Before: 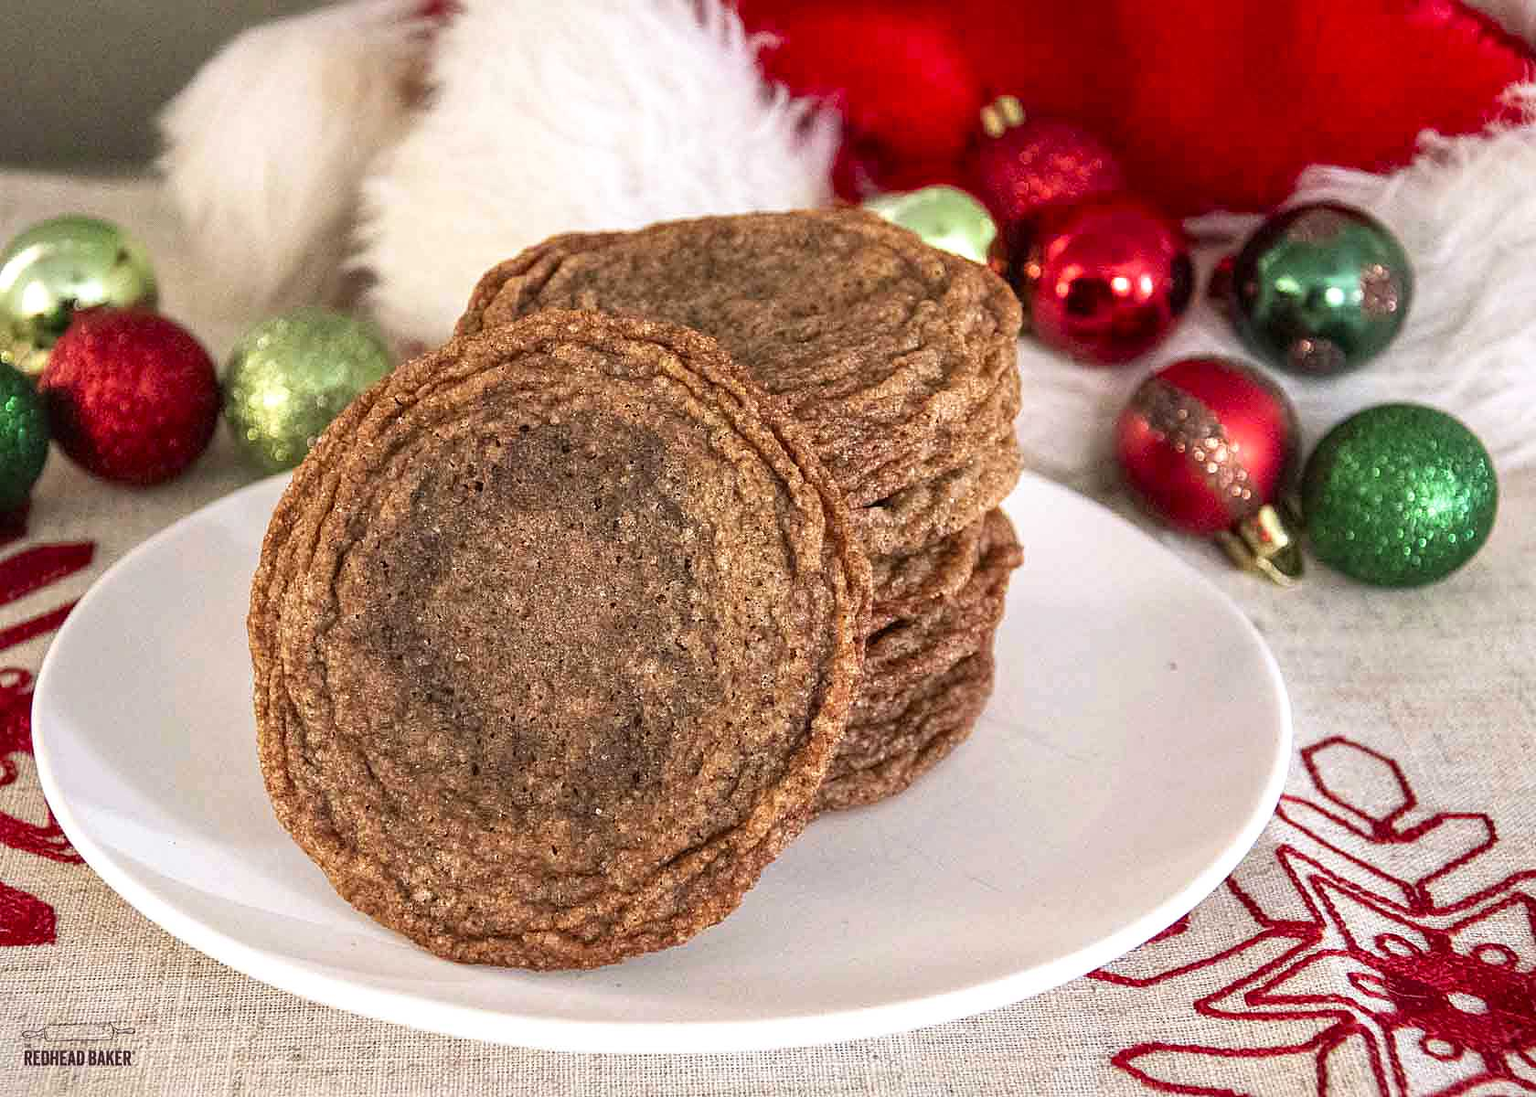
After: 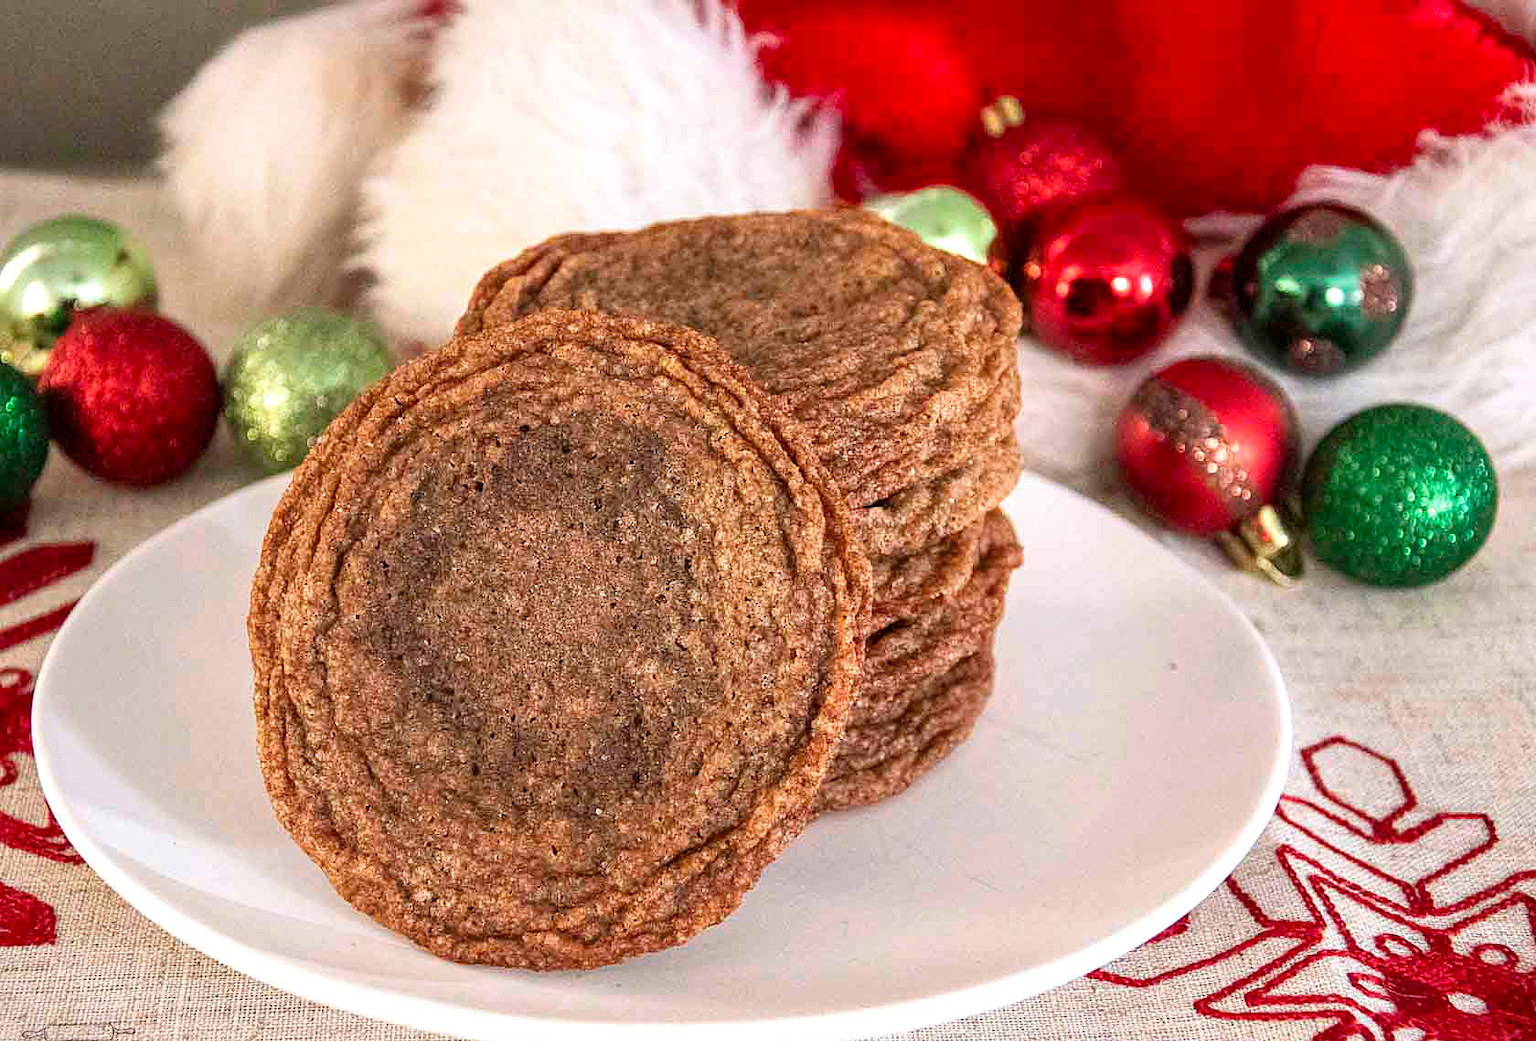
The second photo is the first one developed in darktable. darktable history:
crop and rotate: top 0.014%, bottom 5.048%
